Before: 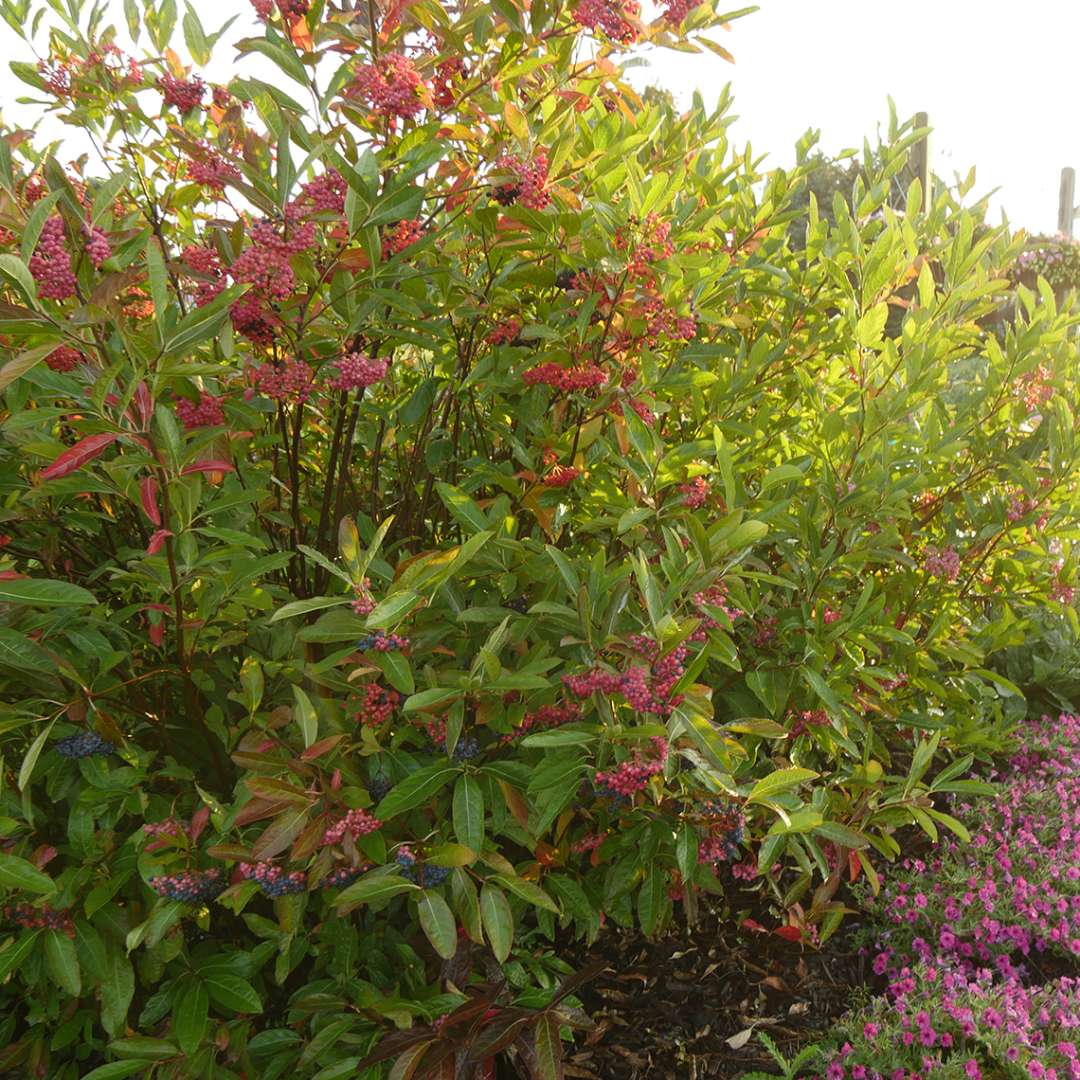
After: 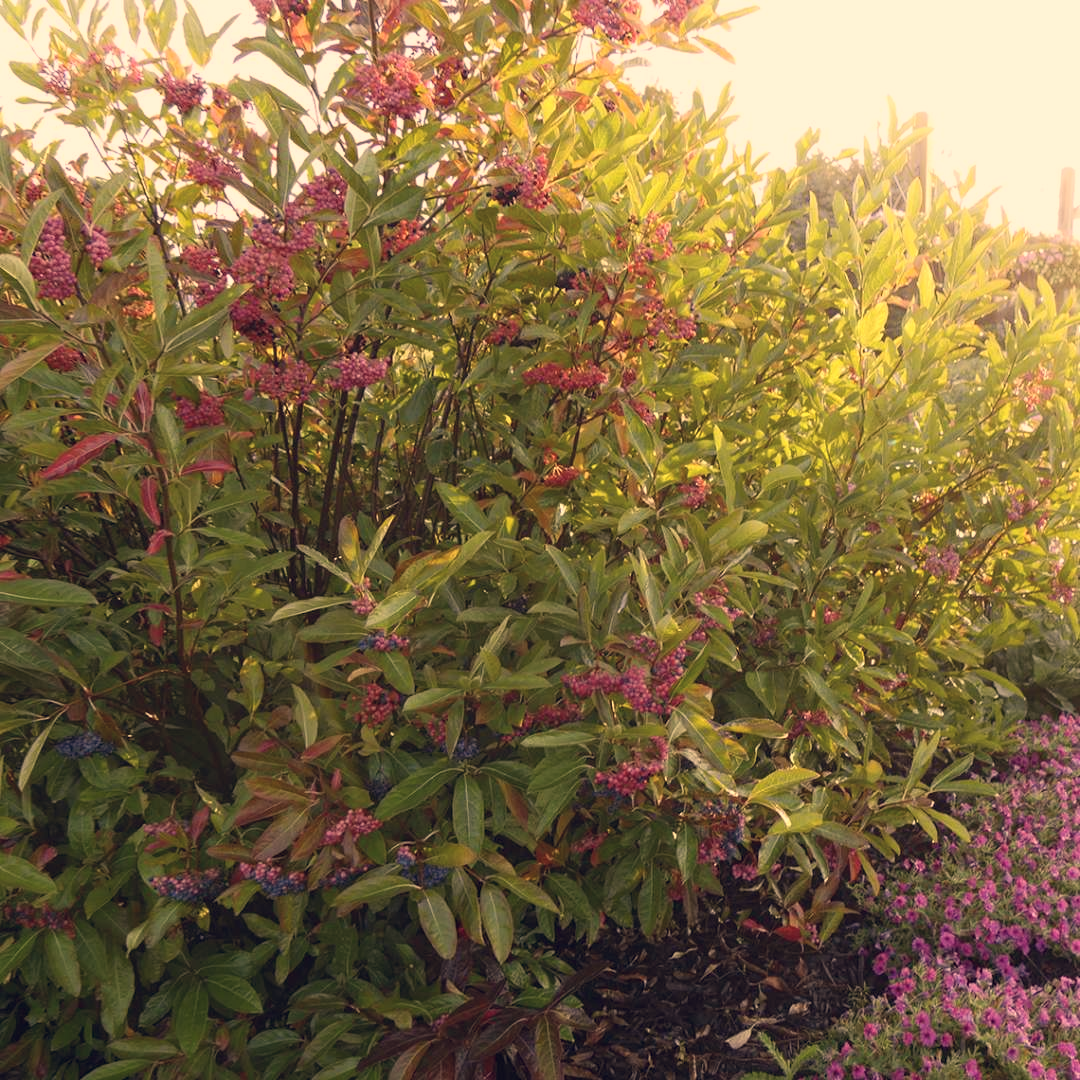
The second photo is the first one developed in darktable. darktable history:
haze removal: compatibility mode true, adaptive false
shadows and highlights: shadows -24.52, highlights 49.99, soften with gaussian
color correction: highlights a* 20.36, highlights b* 28.28, shadows a* 3.5, shadows b* -18.05, saturation 0.757
